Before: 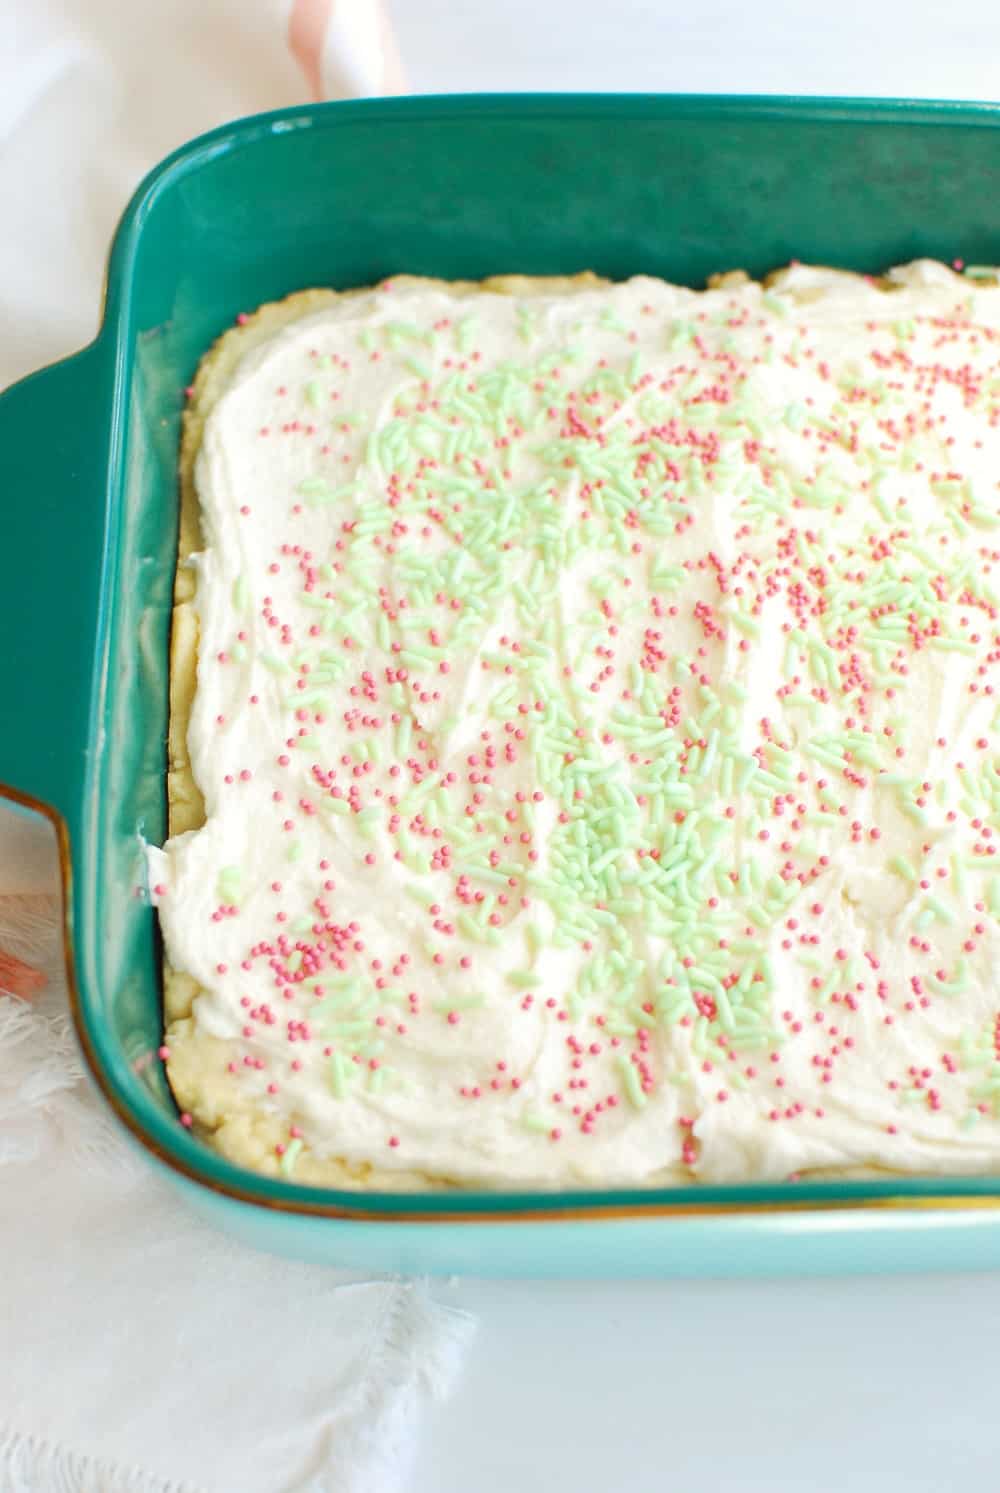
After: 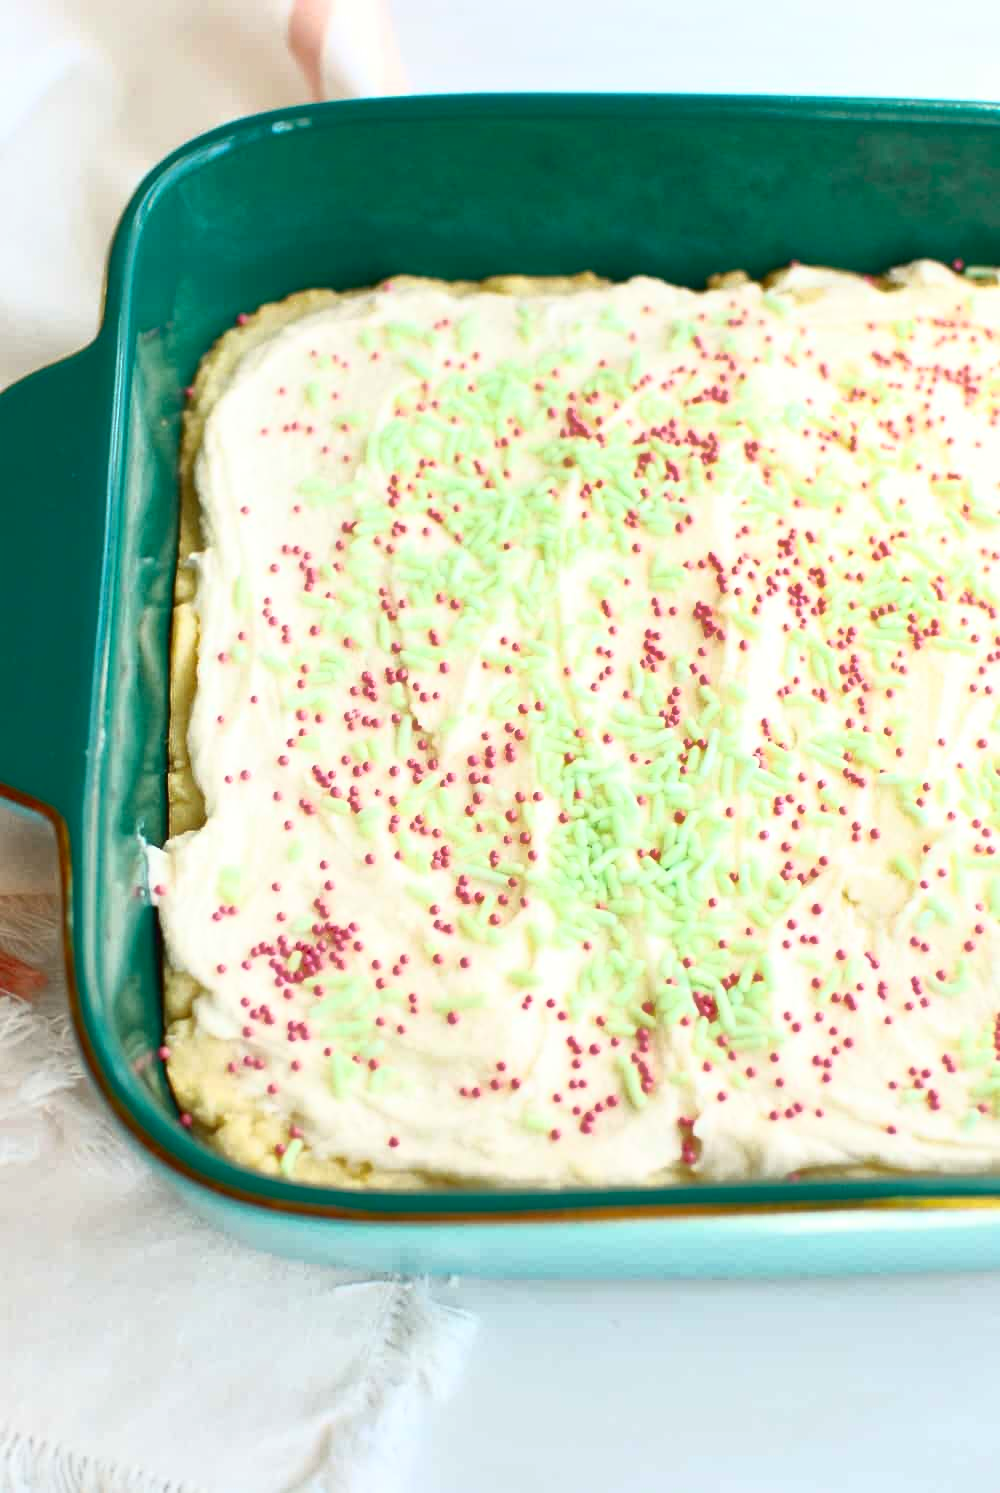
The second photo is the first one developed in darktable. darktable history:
tone curve: curves: ch0 [(0, 0) (0.56, 0.467) (0.846, 0.934) (1, 1)], color space Lab, independent channels, preserve colors none
shadows and highlights: on, module defaults
